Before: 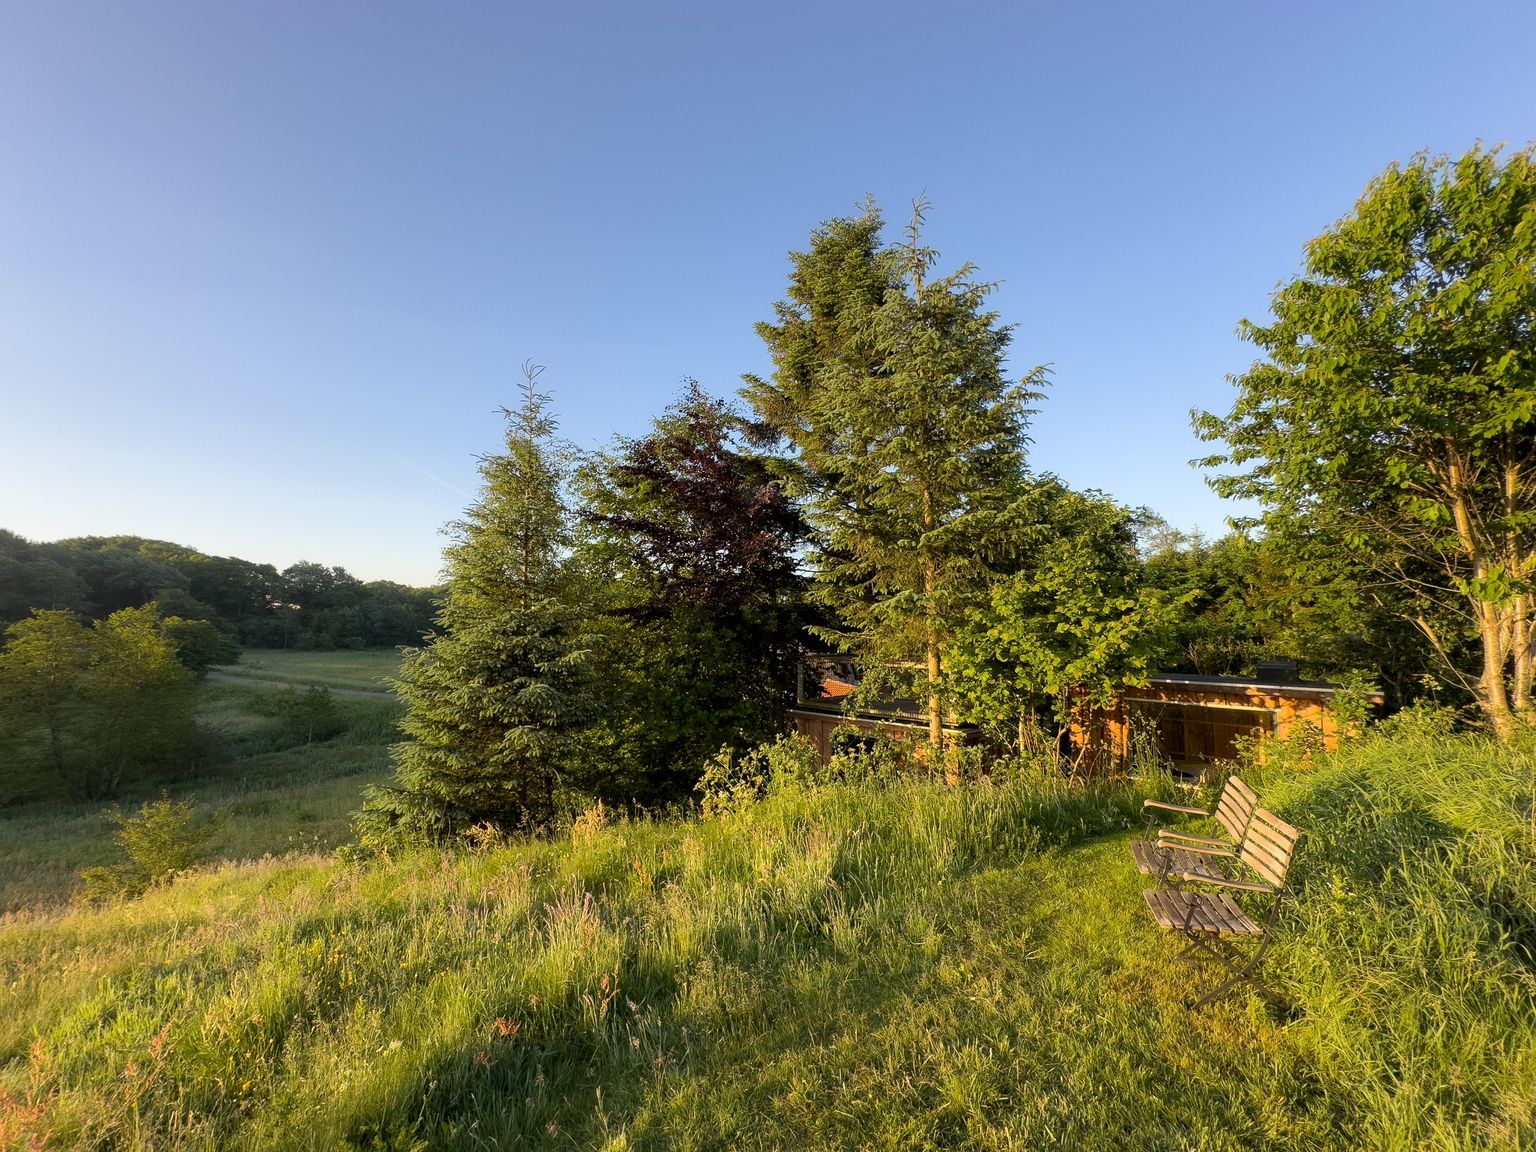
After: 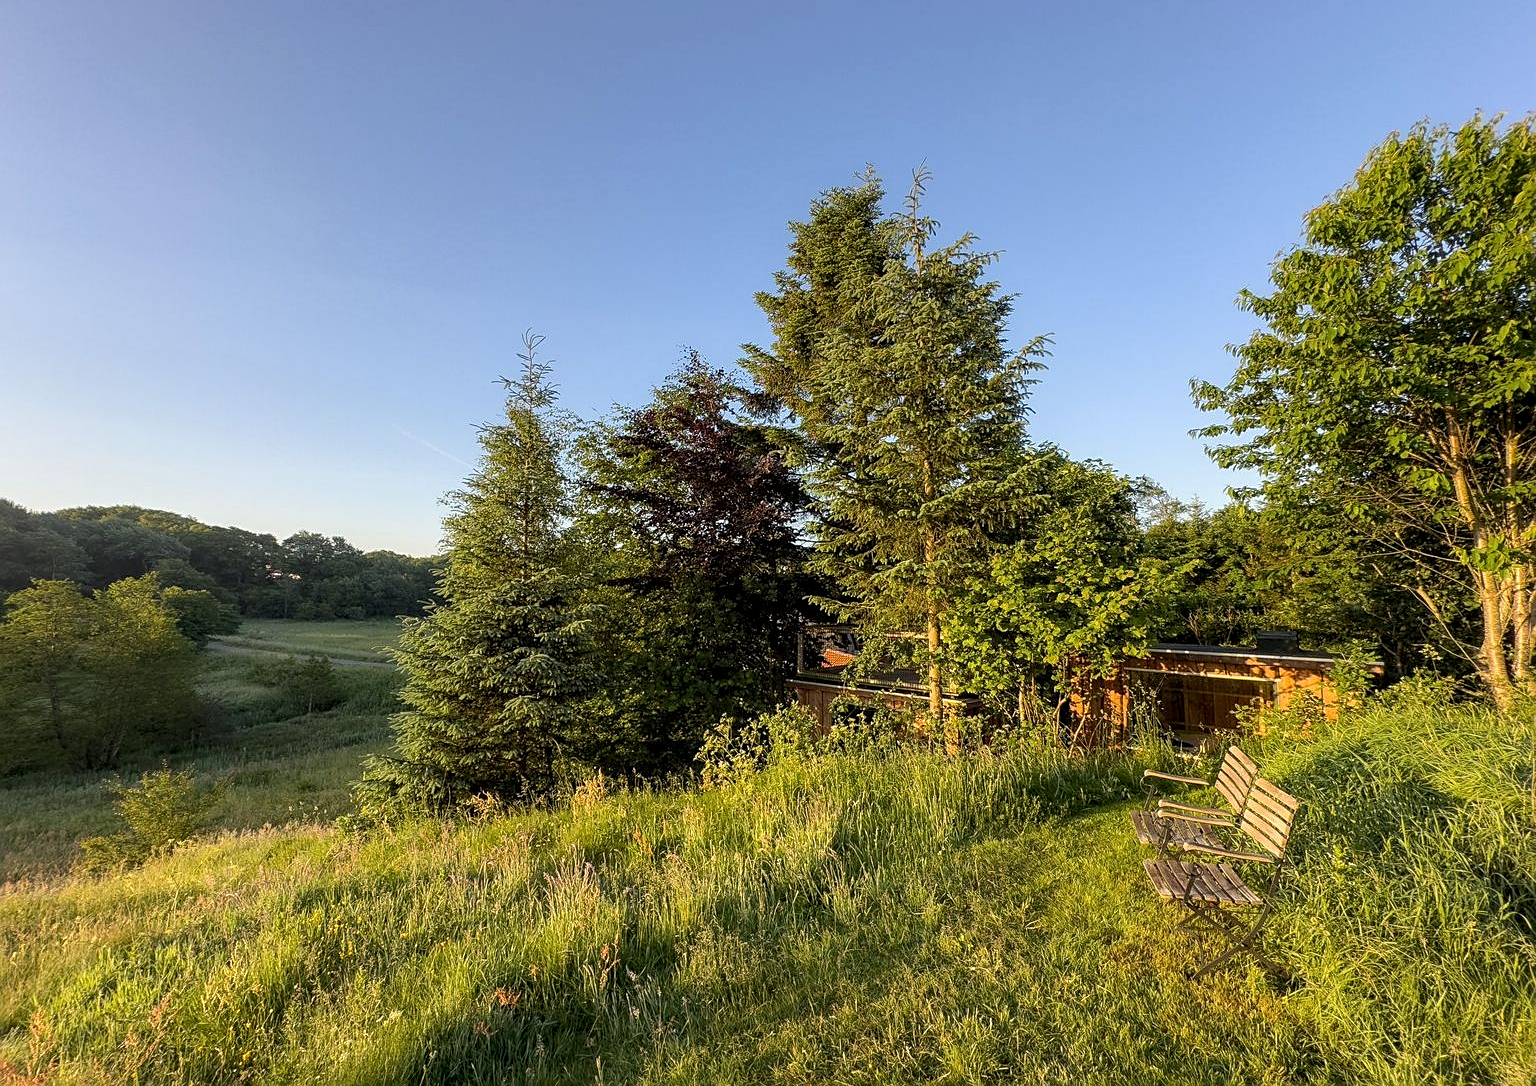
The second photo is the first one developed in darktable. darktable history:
sharpen: on, module defaults
crop and rotate: top 2.643%, bottom 3.022%
local contrast: on, module defaults
